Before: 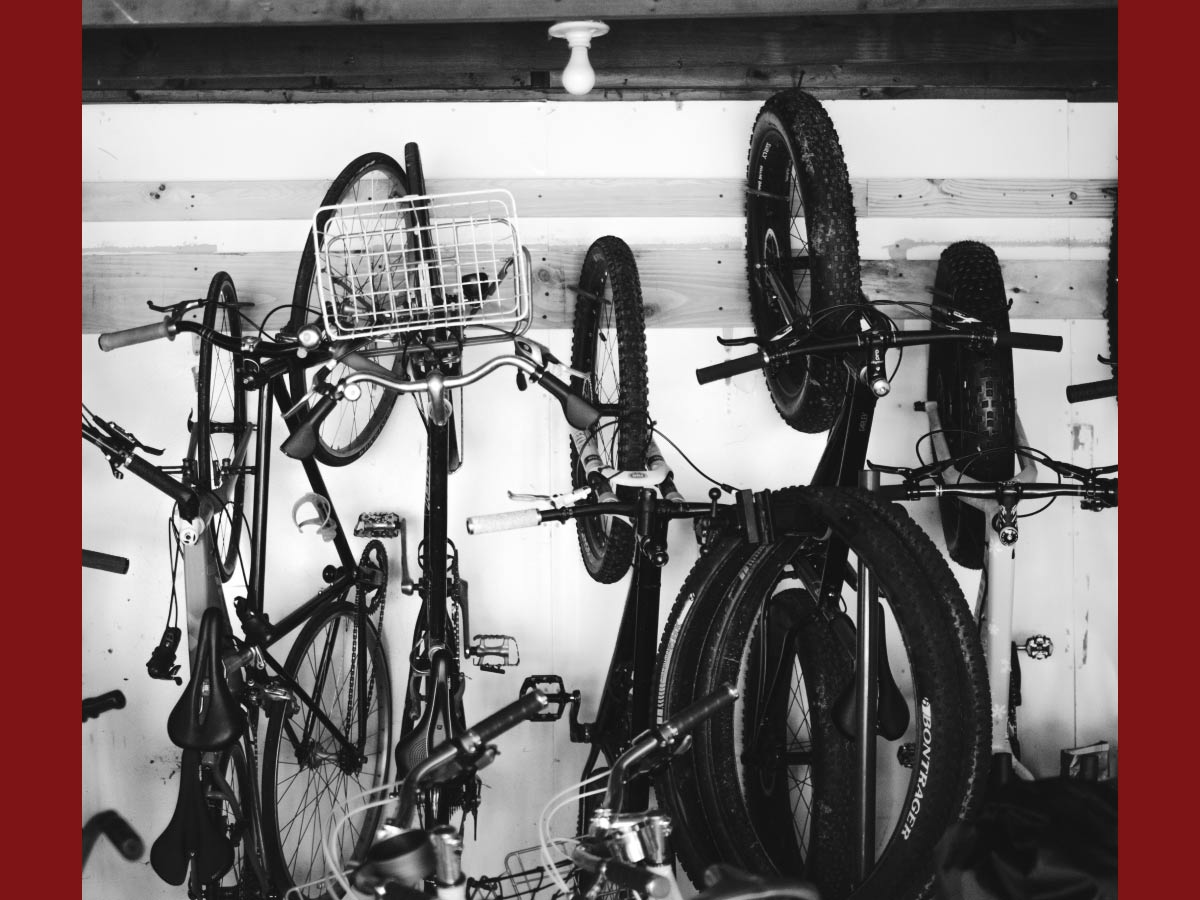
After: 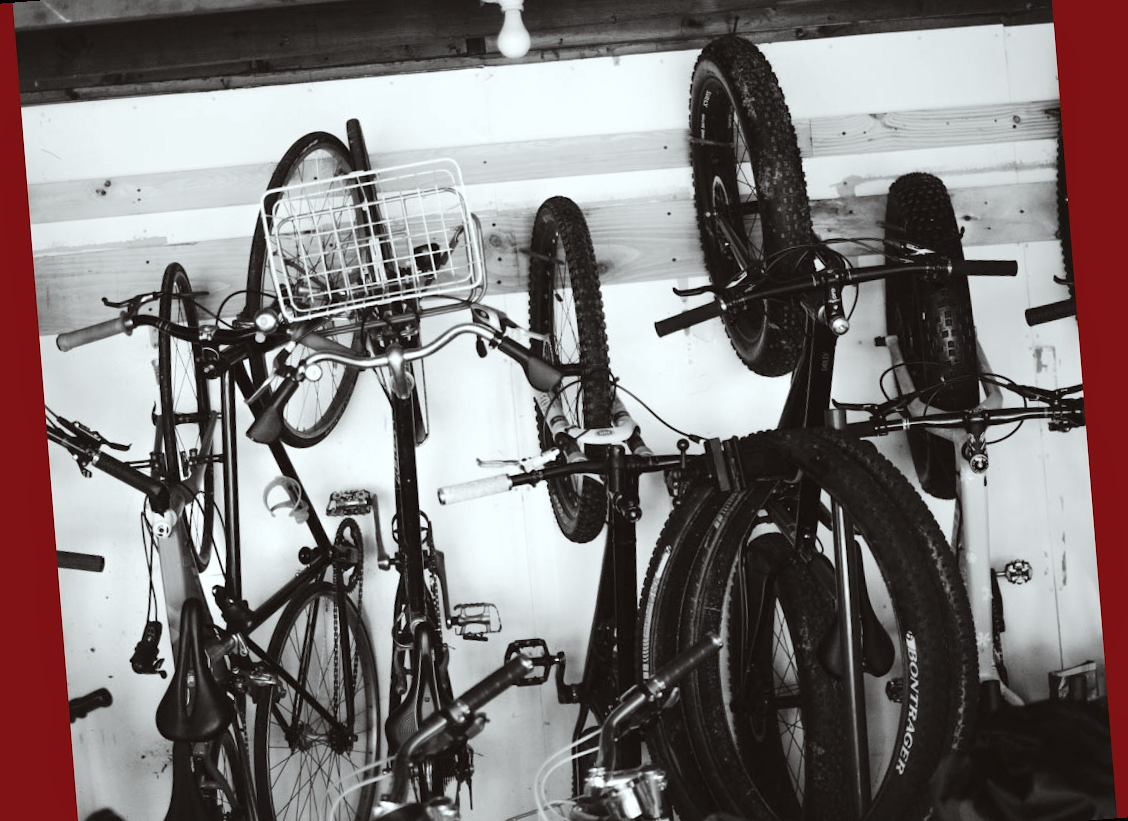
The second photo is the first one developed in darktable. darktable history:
tone equalizer: on, module defaults
rotate and perspective: rotation -4.57°, crop left 0.054, crop right 0.944, crop top 0.087, crop bottom 0.914
color correction: highlights a* -2.73, highlights b* -2.09, shadows a* 2.41, shadows b* 2.73
